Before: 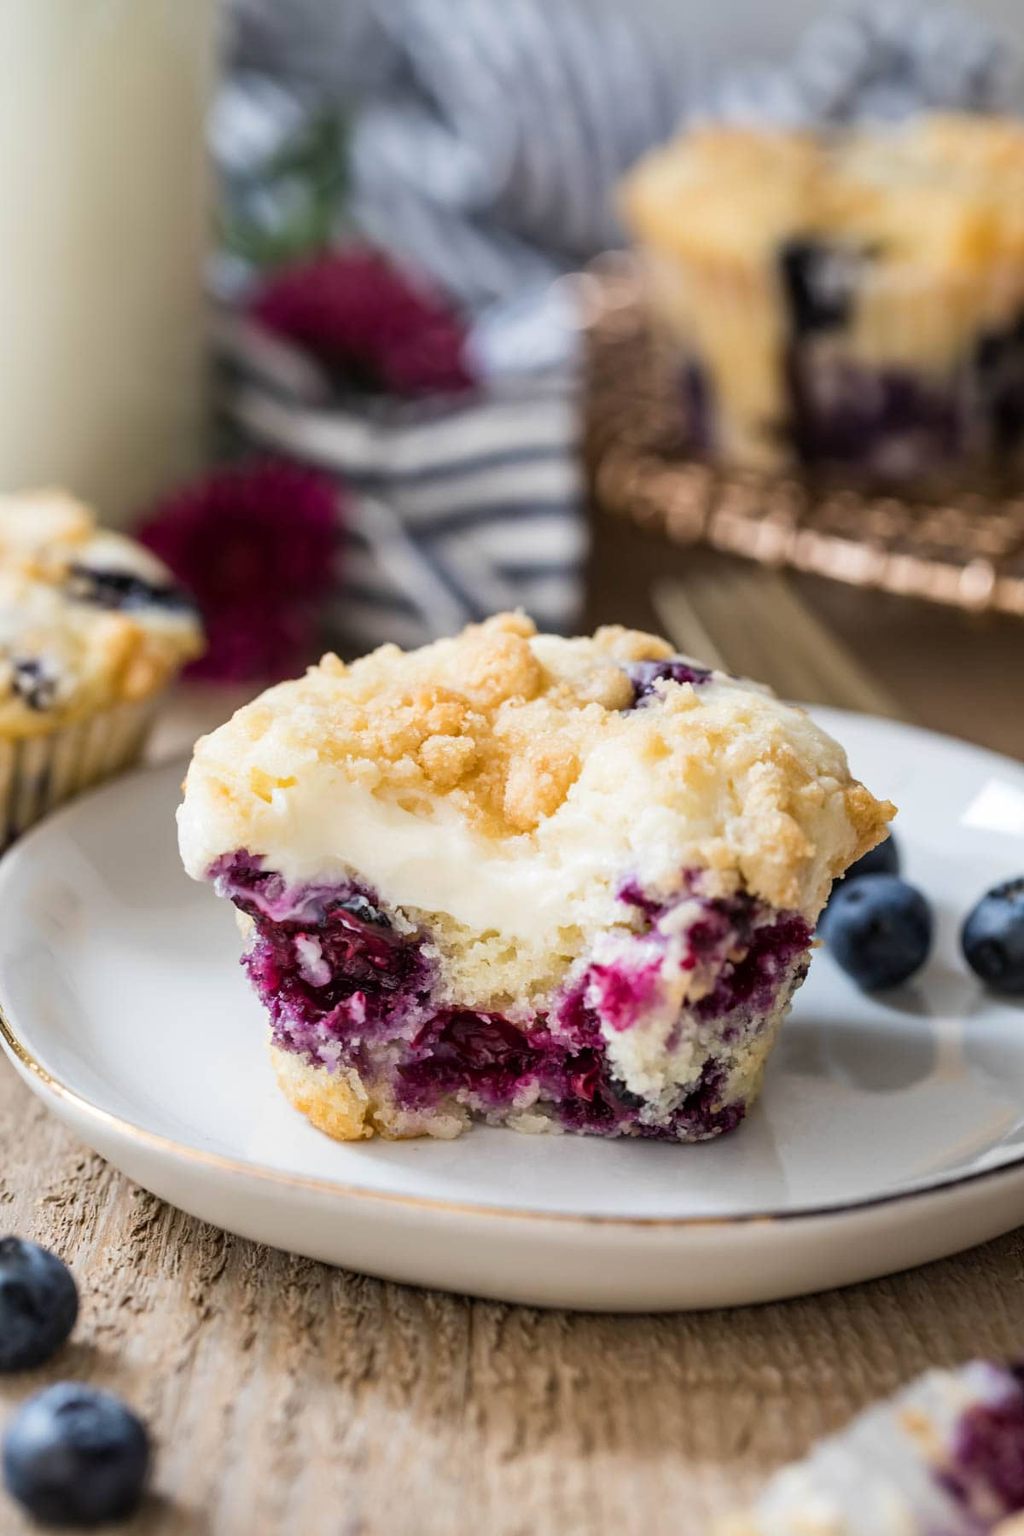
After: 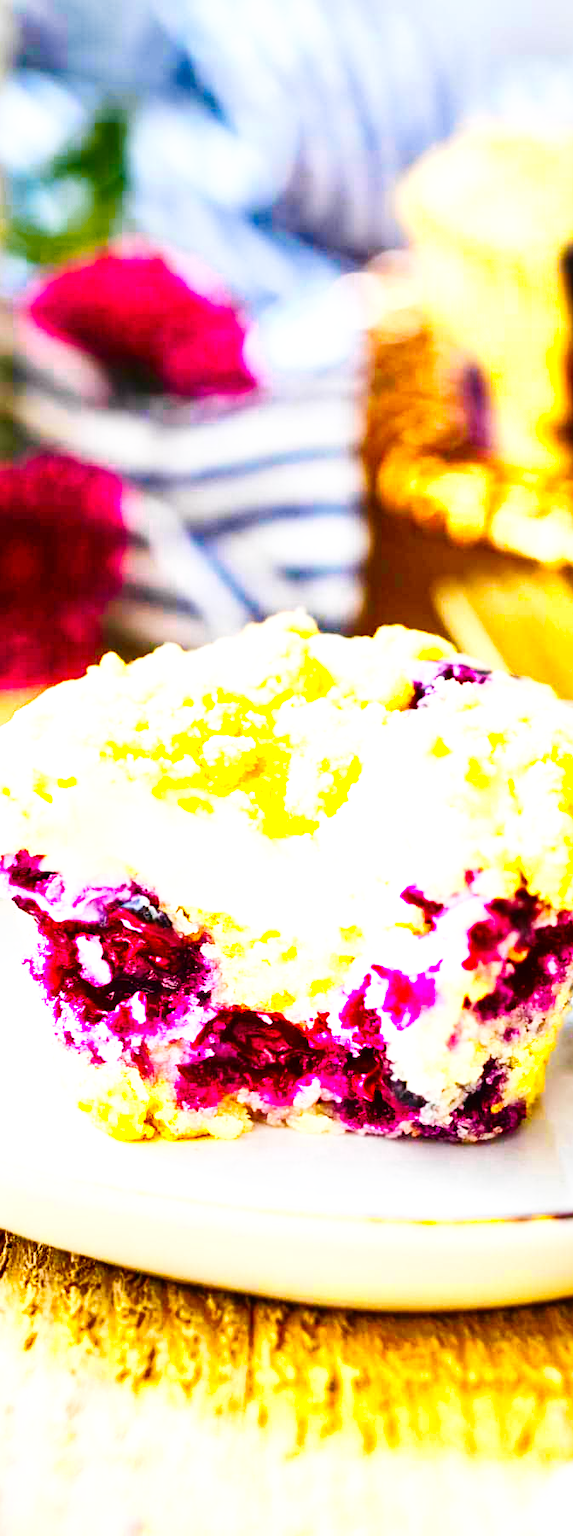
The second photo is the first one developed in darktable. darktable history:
color correction: highlights b* -0.05, saturation 1.35
color zones: curves: ch0 [(0.099, 0.624) (0.257, 0.596) (0.384, 0.376) (0.529, 0.492) (0.697, 0.564) (0.768, 0.532) (0.908, 0.644)]; ch1 [(0.112, 0.564) (0.254, 0.612) (0.432, 0.676) (0.592, 0.456) (0.743, 0.684) (0.888, 0.536)]; ch2 [(0.25, 0.5) (0.469, 0.36) (0.75, 0.5)]
shadows and highlights: low approximation 0.01, soften with gaussian
crop: left 21.428%, right 22.522%
color balance rgb: perceptual saturation grading › global saturation 39.667%, perceptual saturation grading › highlights -25.328%, perceptual saturation grading › mid-tones 34.336%, perceptual saturation grading › shadows 34.616%, global vibrance 20%
exposure: black level correction -0.002, exposure 0.531 EV, compensate highlight preservation false
base curve: curves: ch0 [(0, 0.003) (0.001, 0.002) (0.006, 0.004) (0.02, 0.022) (0.048, 0.086) (0.094, 0.234) (0.162, 0.431) (0.258, 0.629) (0.385, 0.8) (0.548, 0.918) (0.751, 0.988) (1, 1)], preserve colors none
